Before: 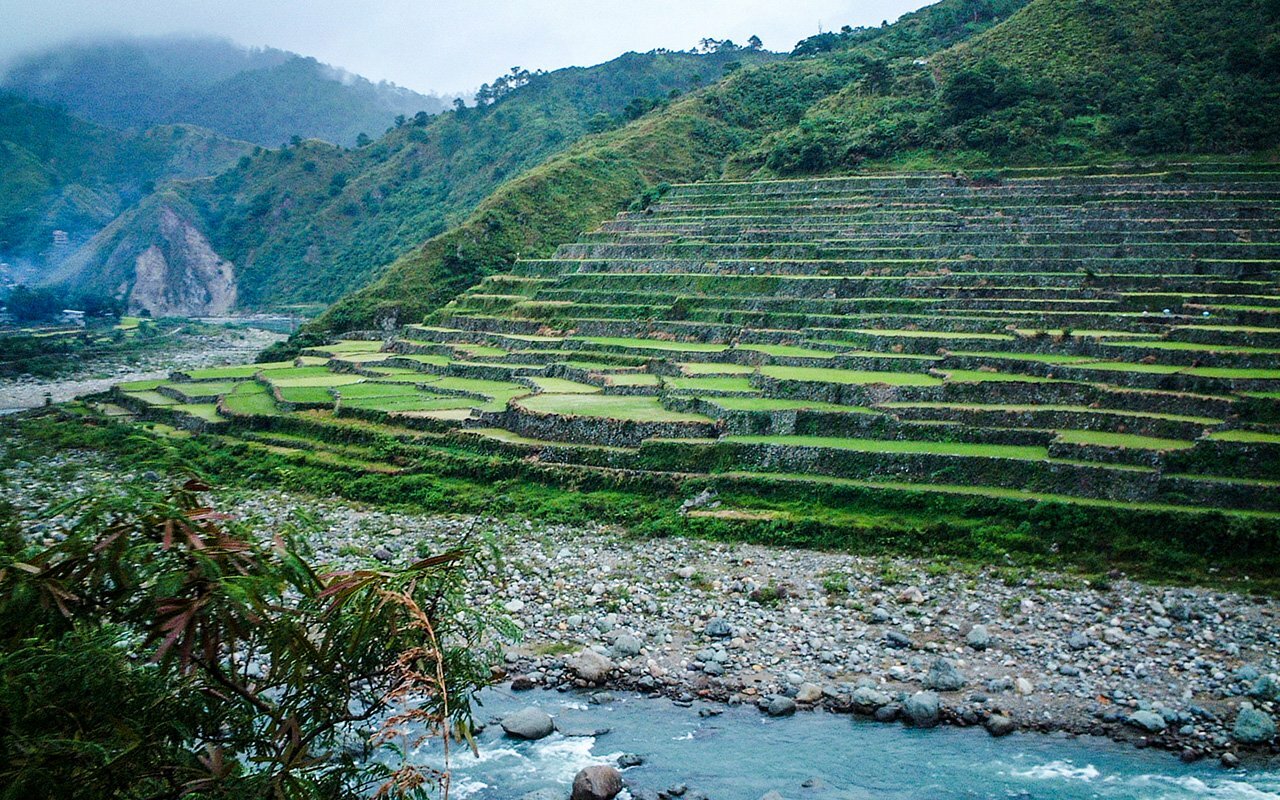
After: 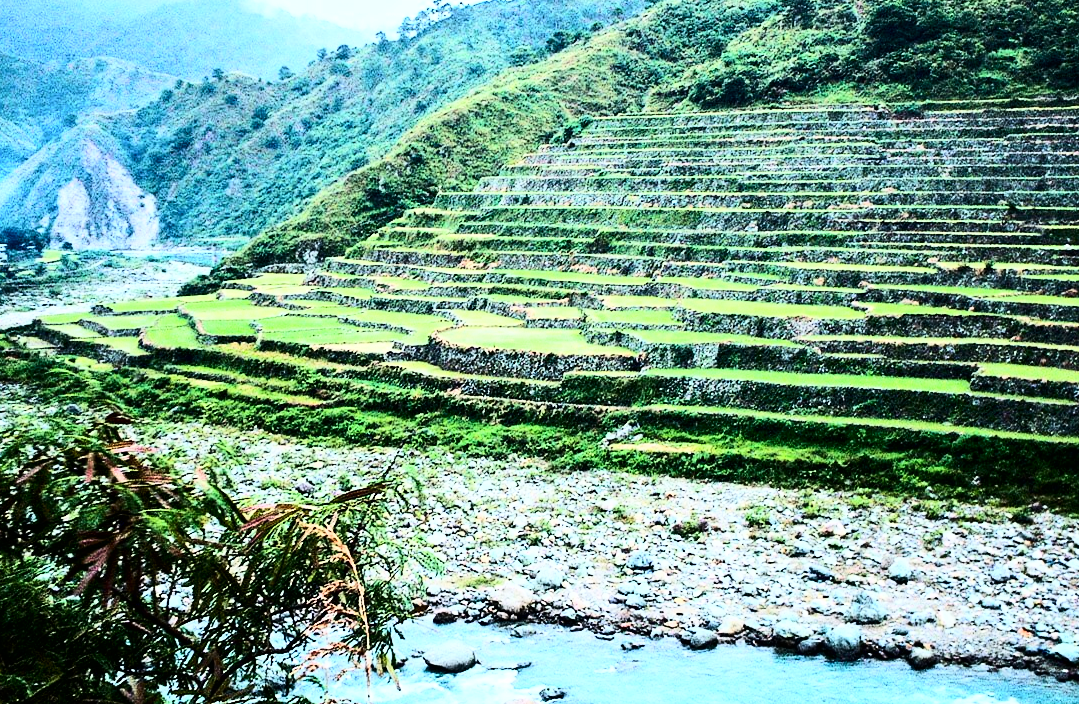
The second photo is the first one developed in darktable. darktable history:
crop: left 6.139%, top 8.417%, right 9.541%, bottom 3.564%
base curve: curves: ch0 [(0, 0) (0.007, 0.004) (0.027, 0.03) (0.046, 0.07) (0.207, 0.54) (0.442, 0.872) (0.673, 0.972) (1, 1)]
contrast brightness saturation: contrast 0.279
